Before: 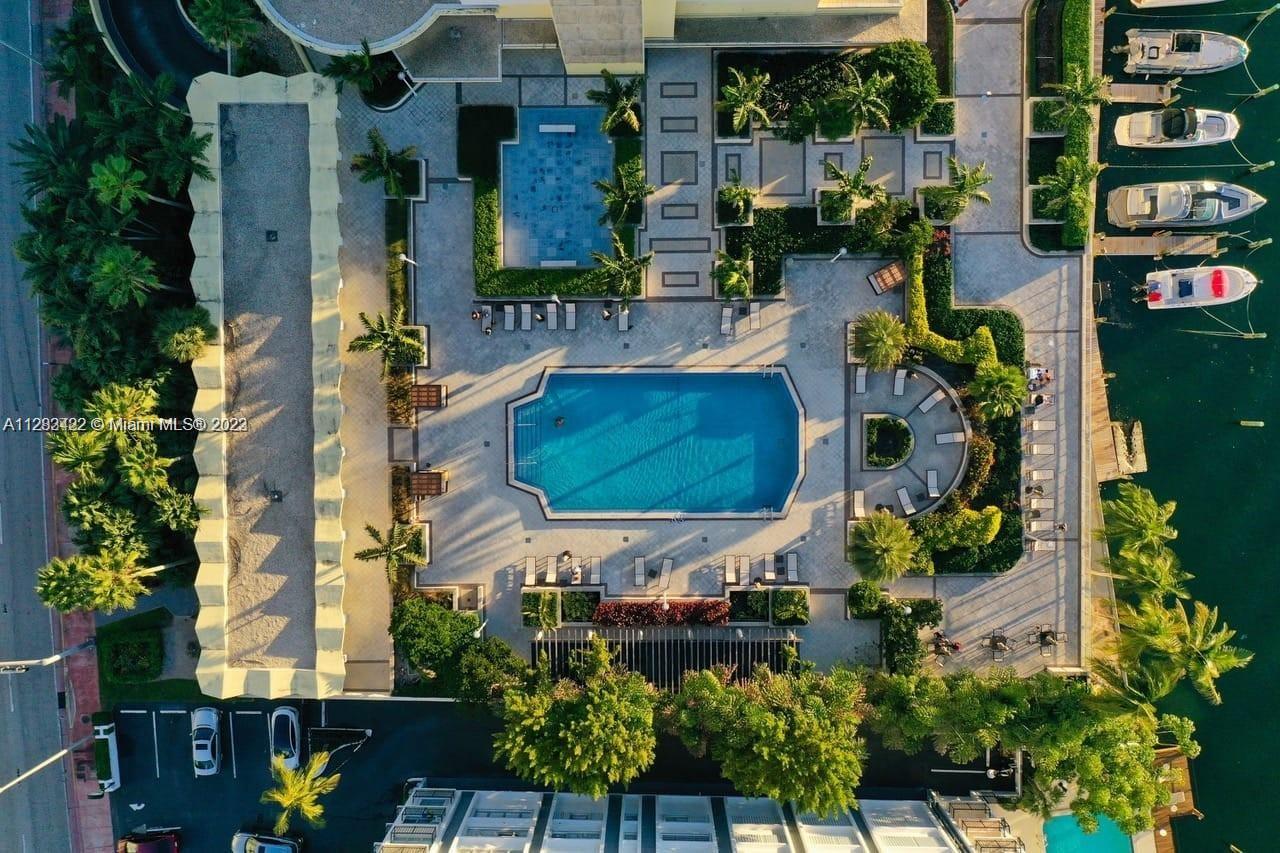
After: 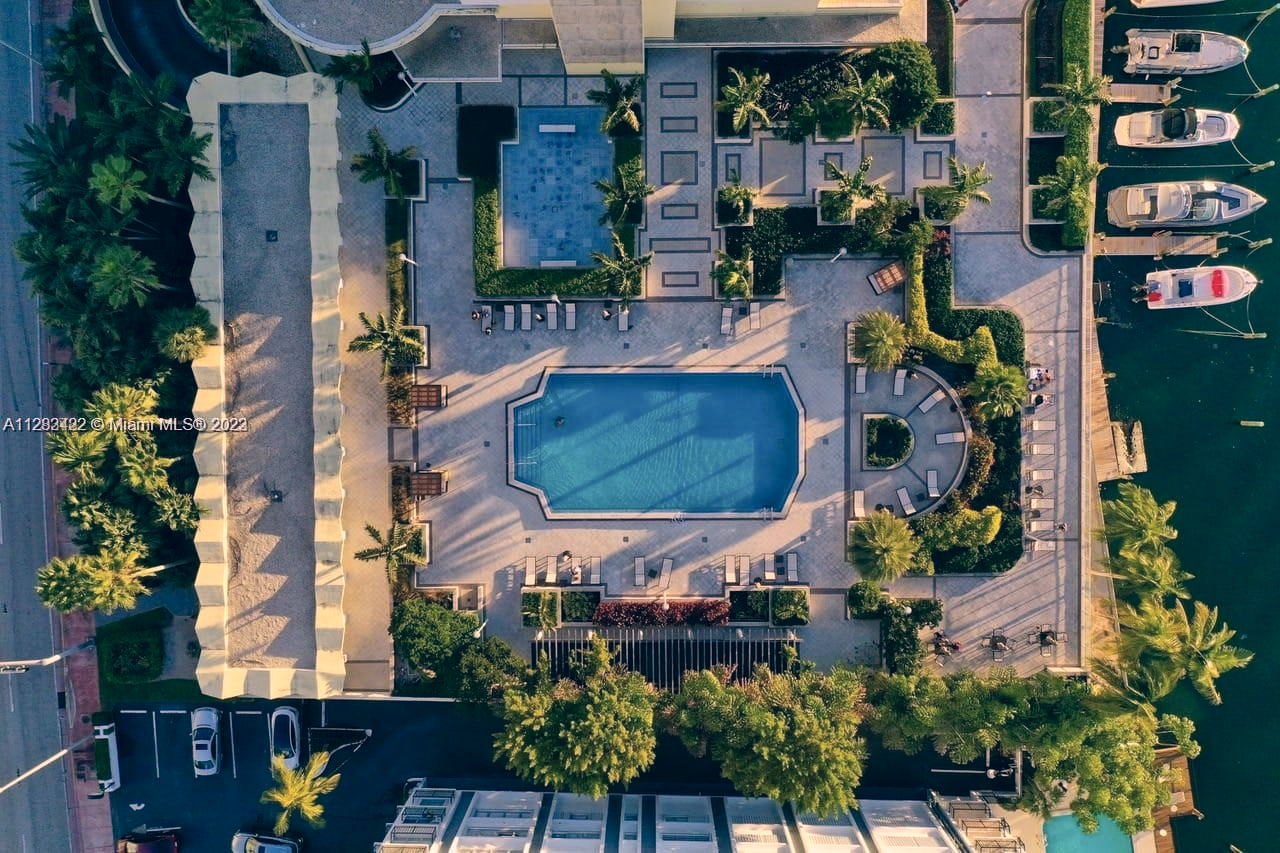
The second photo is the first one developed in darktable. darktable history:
tone equalizer: on, module defaults
color correction: highlights a* 14.46, highlights b* 5.85, shadows a* -5.53, shadows b* -15.24, saturation 0.85
